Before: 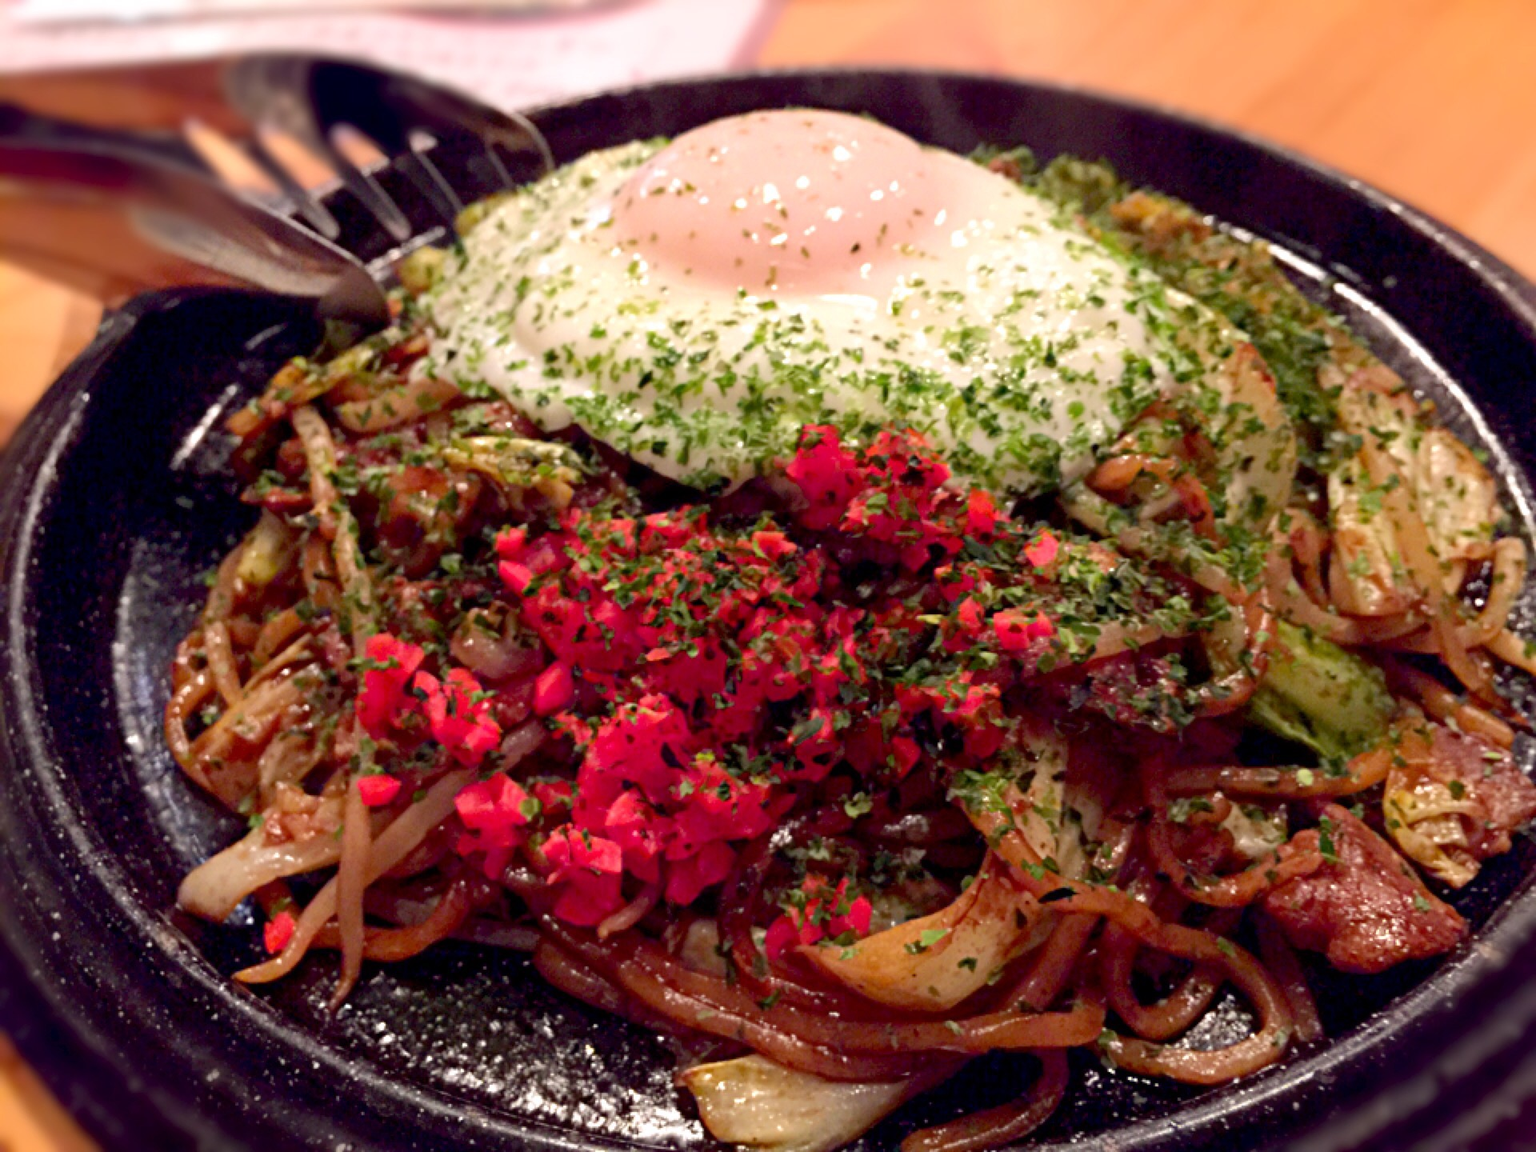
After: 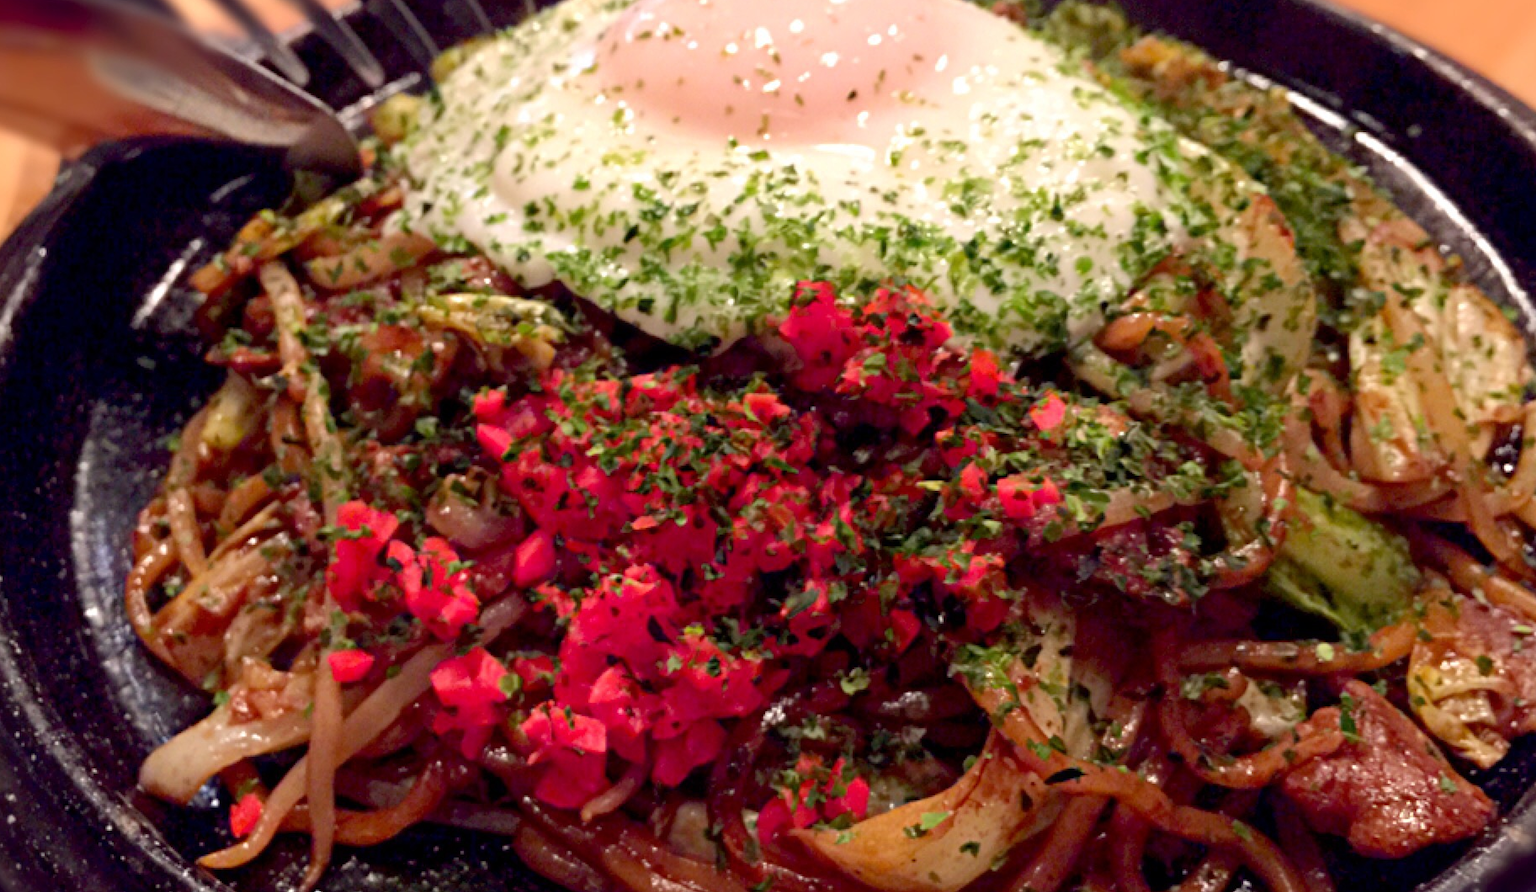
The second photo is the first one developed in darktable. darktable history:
crop and rotate: left 2.98%, top 13.693%, right 1.918%, bottom 12.615%
